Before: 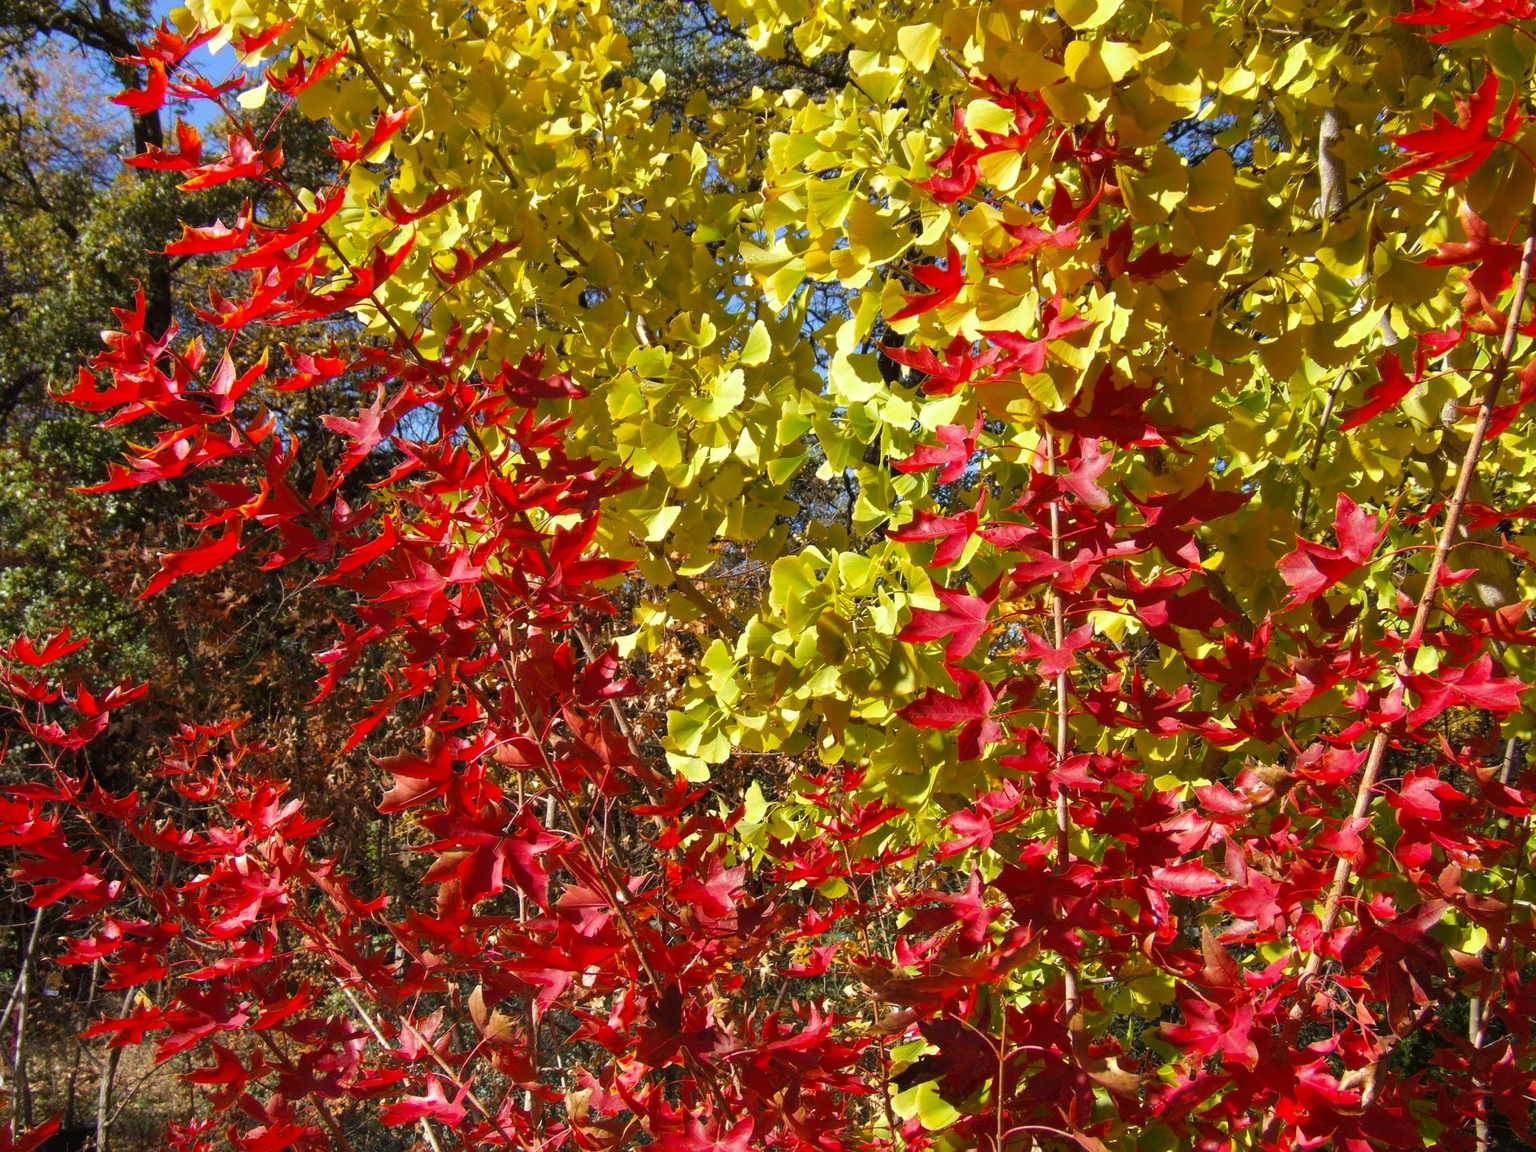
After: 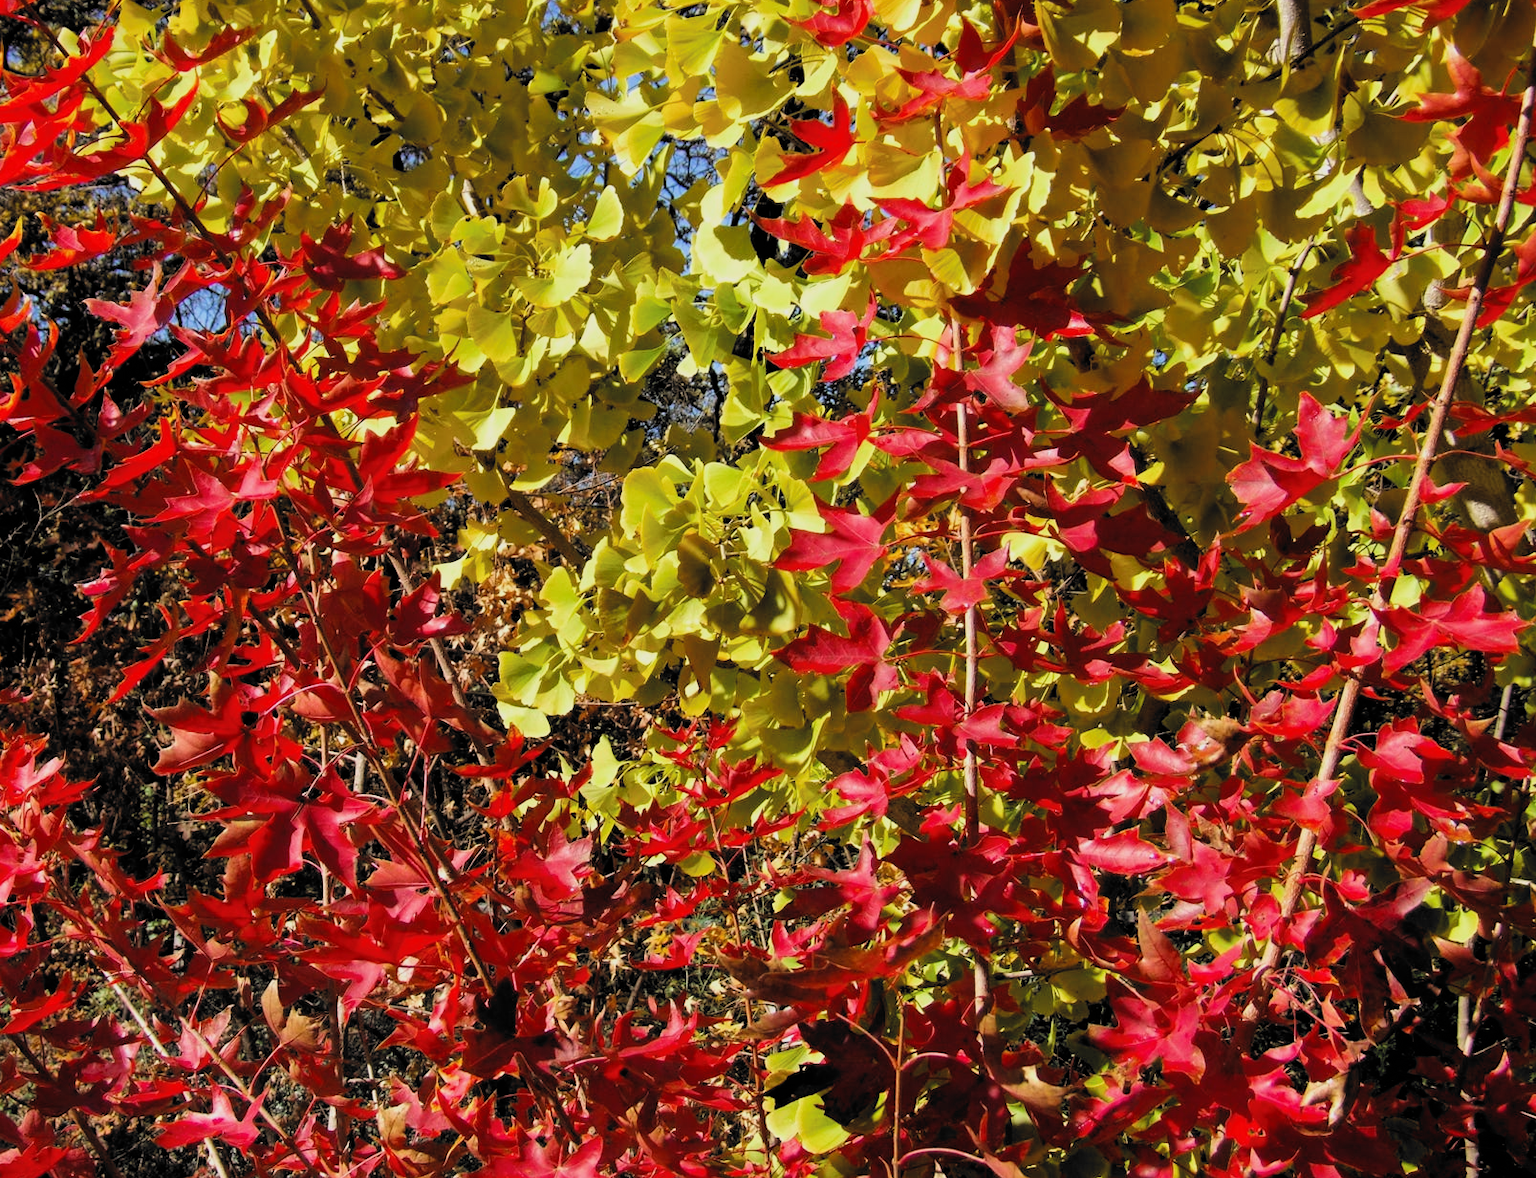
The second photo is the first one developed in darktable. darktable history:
crop: left 16.299%, top 14.306%
filmic rgb: black relative exposure -5.13 EV, white relative exposure 4 EV, hardness 2.88, contrast 1.296, highlights saturation mix -30.39%, color science v6 (2022)
